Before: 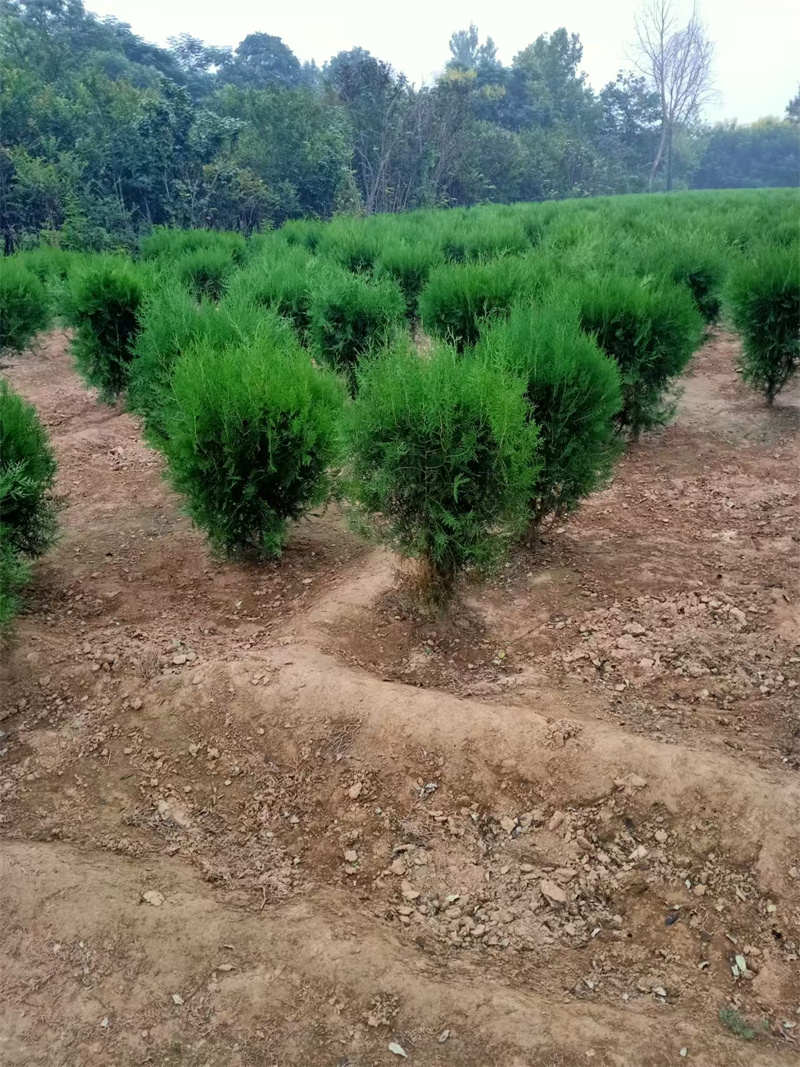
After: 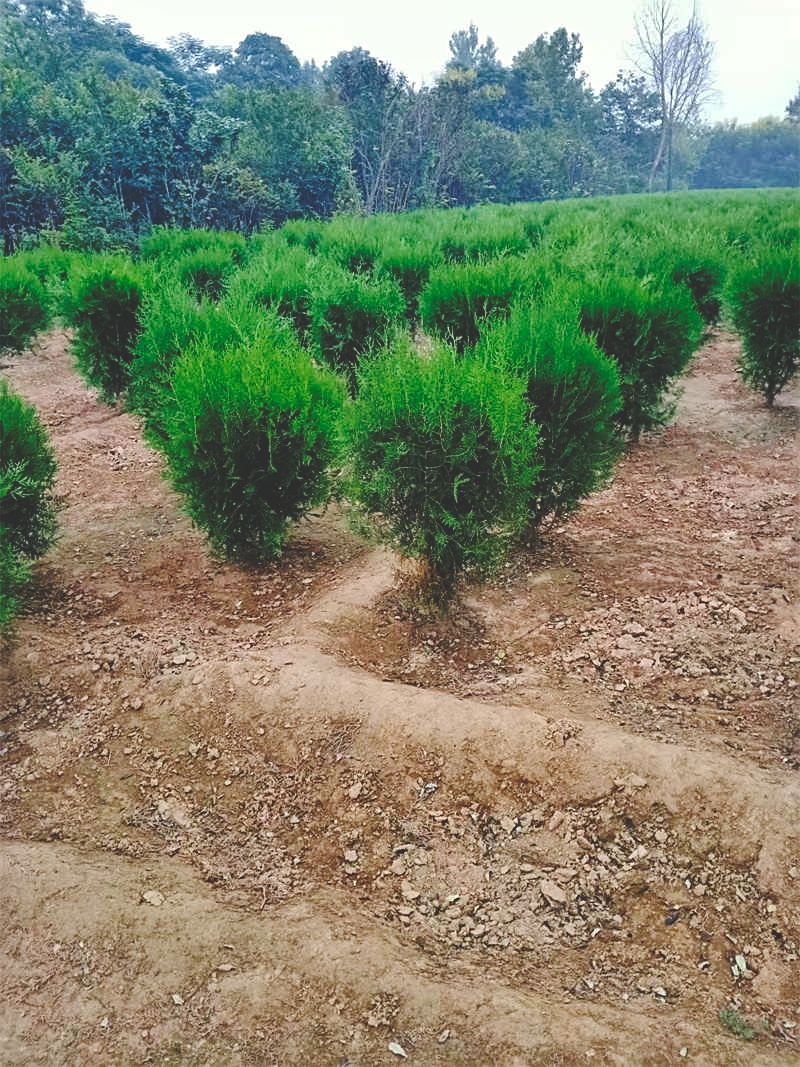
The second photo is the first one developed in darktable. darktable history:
base curve: curves: ch0 [(0, 0.024) (0.055, 0.065) (0.121, 0.166) (0.236, 0.319) (0.693, 0.726) (1, 1)], preserve colors none
shadows and highlights: white point adjustment 0.05, highlights color adjustment 55.9%, soften with gaussian
sharpen: on, module defaults
color balance rgb: perceptual saturation grading › global saturation 10%, global vibrance 10%
